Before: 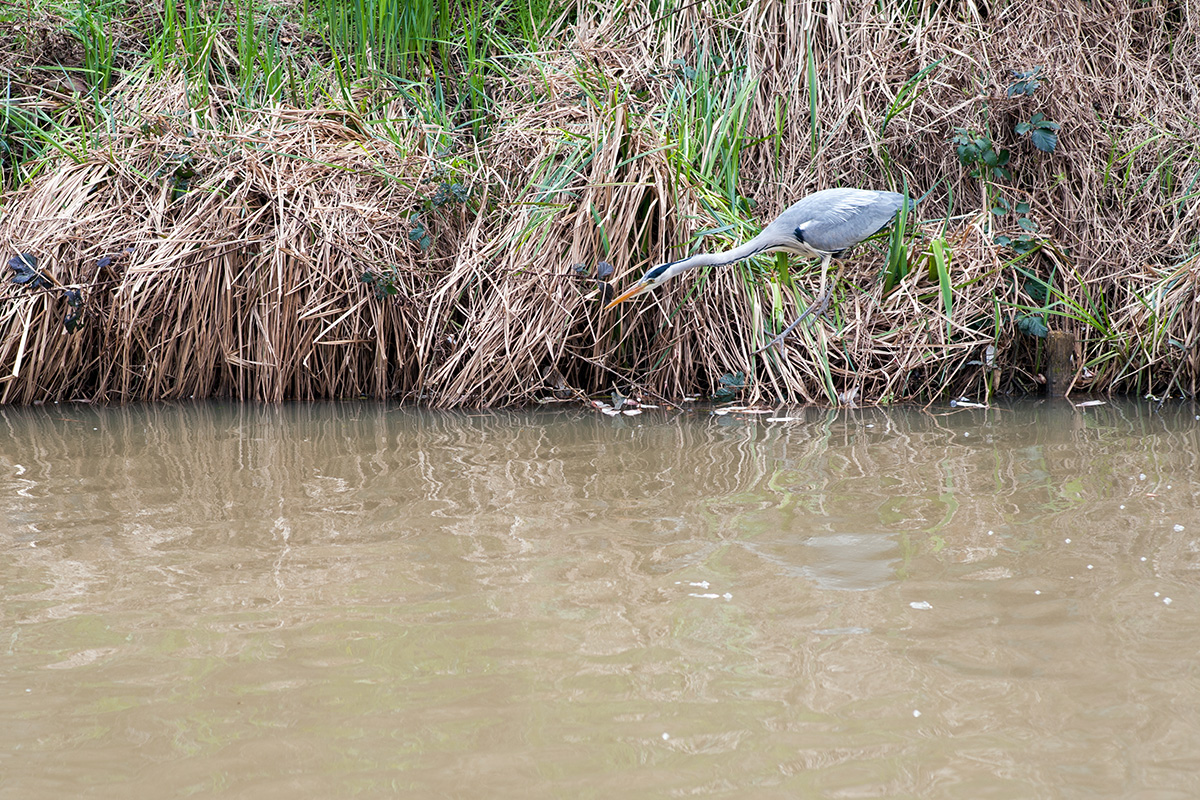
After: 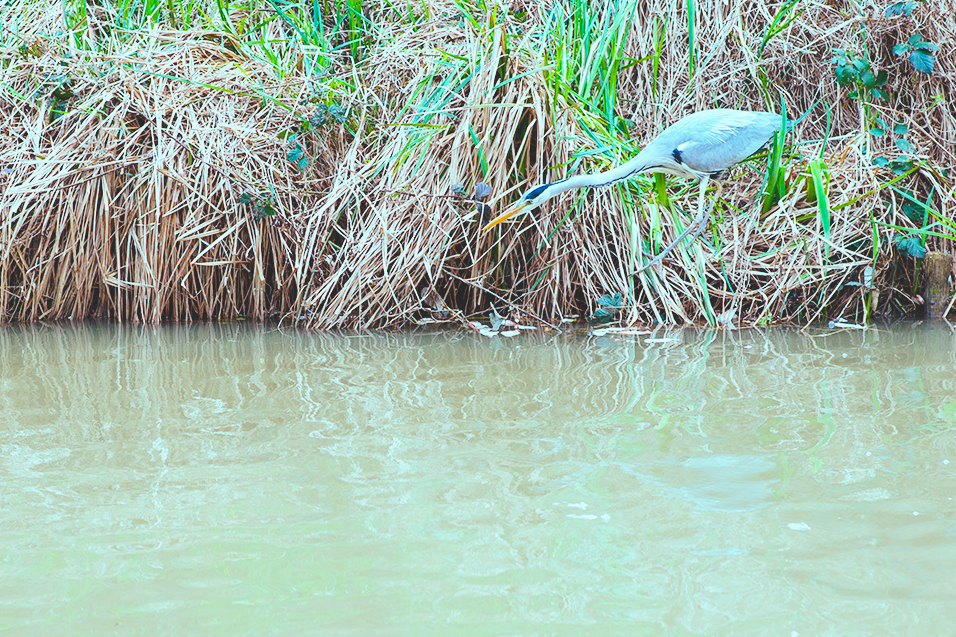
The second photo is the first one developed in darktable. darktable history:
base curve: curves: ch0 [(0, 0) (0.025, 0.046) (0.112, 0.277) (0.467, 0.74) (0.814, 0.929) (1, 0.942)], preserve colors none
crop and rotate: left 10.245%, top 9.967%, right 10.018%, bottom 10.309%
color balance rgb: highlights gain › luminance -33.045%, highlights gain › chroma 5.644%, highlights gain › hue 220.48°, global offset › luminance 1.533%, linear chroma grading › global chroma 18.518%, perceptual saturation grading › global saturation 25.122%, perceptual brilliance grading › highlights 10.633%, perceptual brilliance grading › shadows -10.647%
